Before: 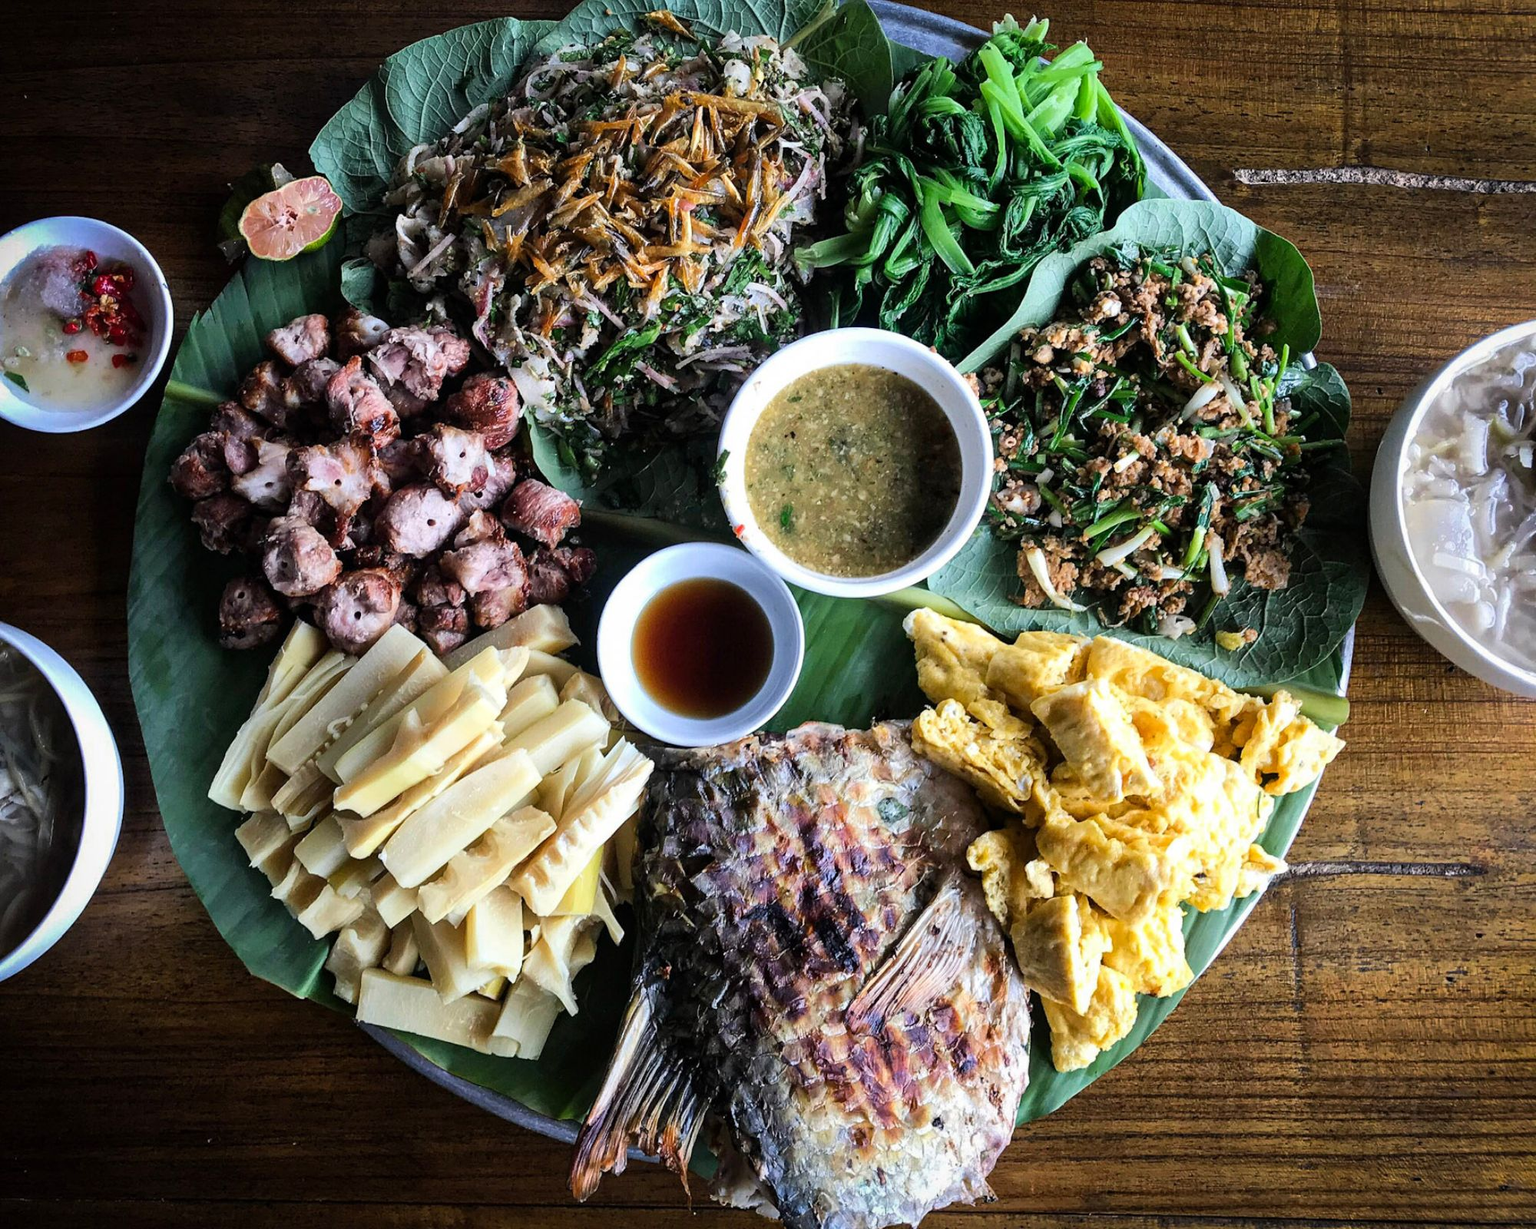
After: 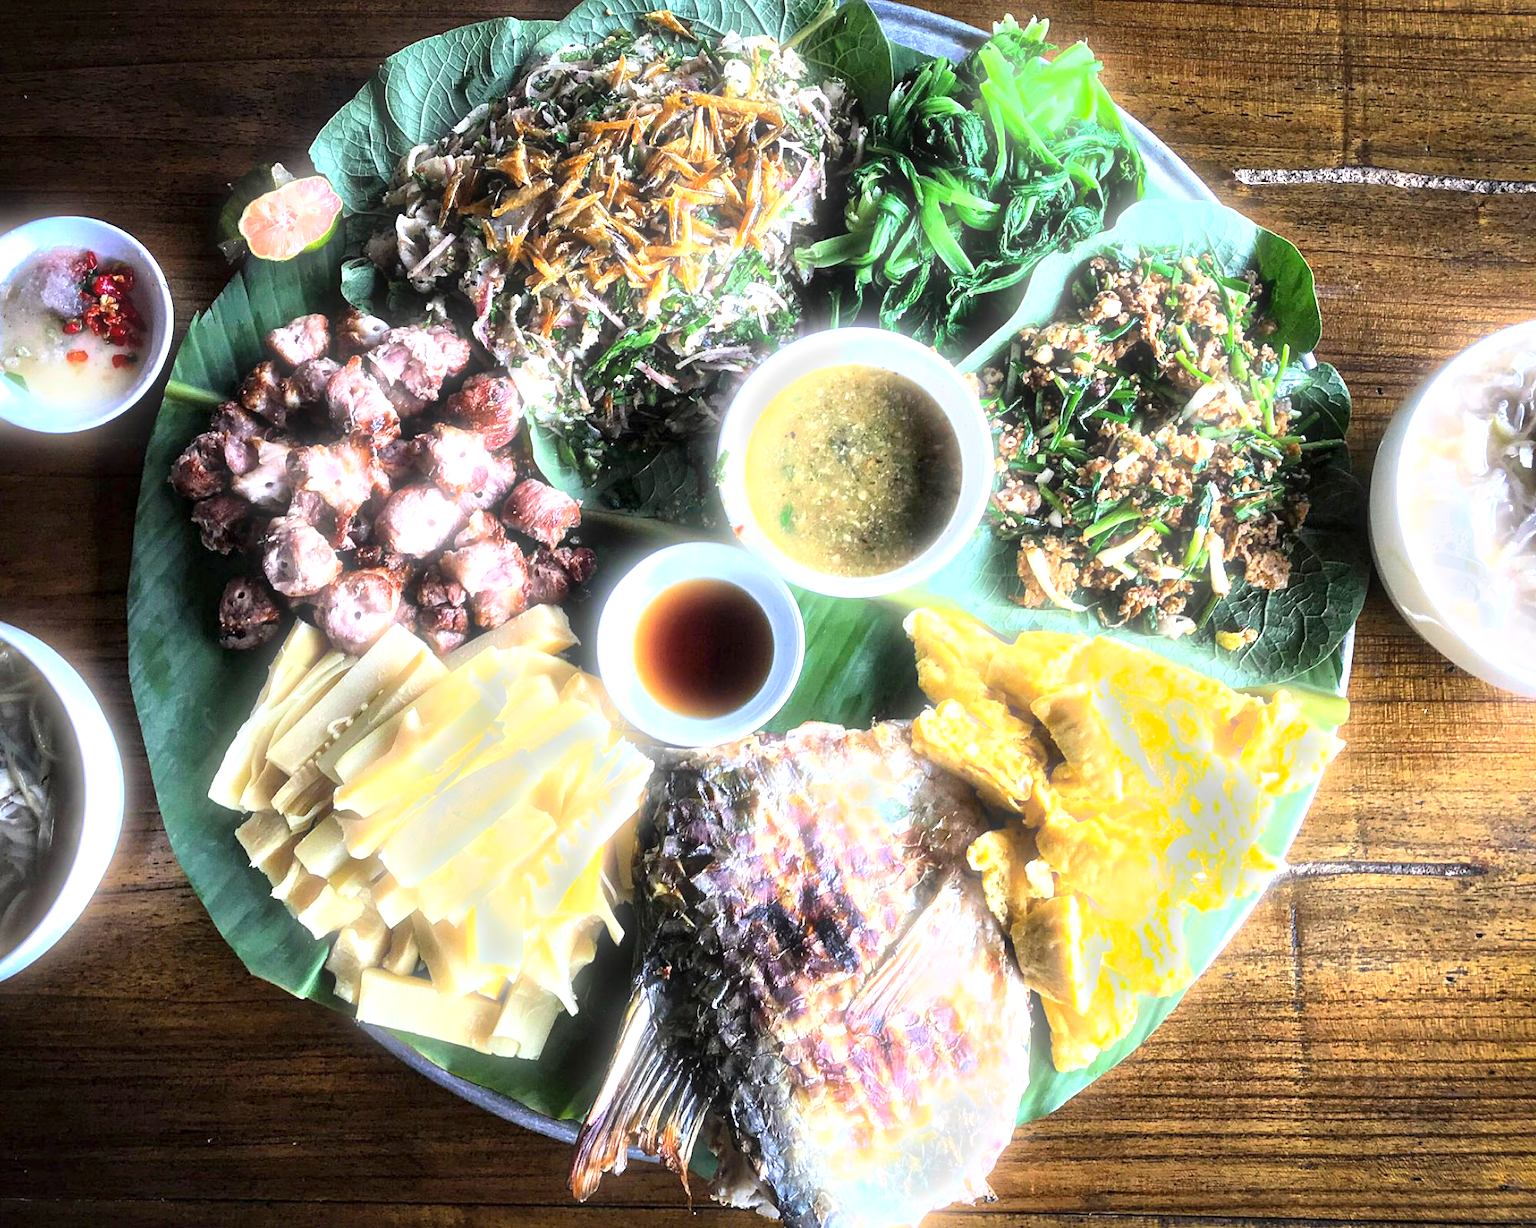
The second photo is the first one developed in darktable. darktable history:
local contrast: mode bilateral grid, contrast 20, coarseness 50, detail 120%, midtone range 0.2
bloom: size 5%, threshold 95%, strength 15%
tone equalizer: on, module defaults
exposure: black level correction 0, exposure 1.2 EV, compensate exposure bias true, compensate highlight preservation false
